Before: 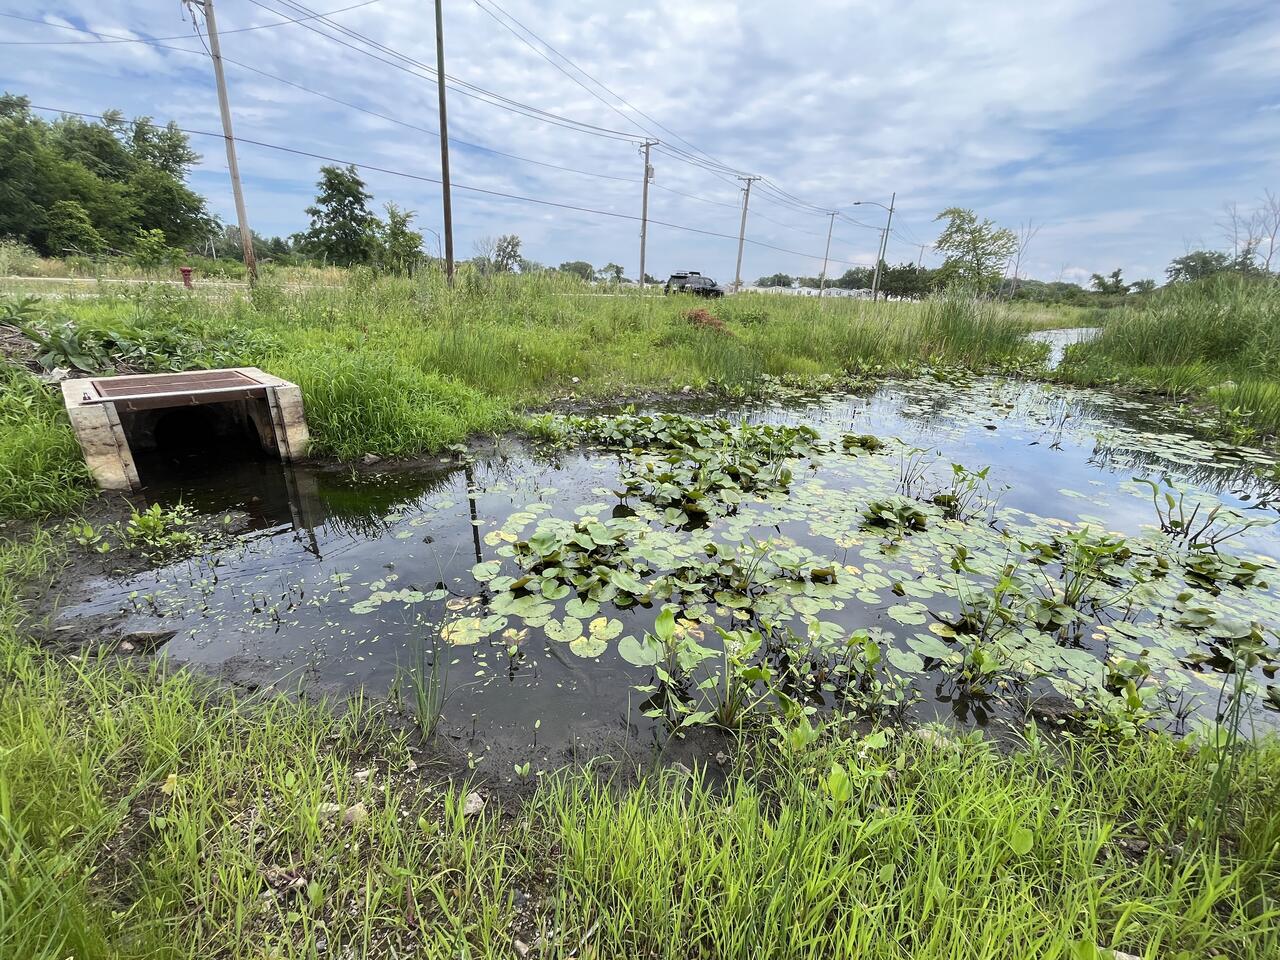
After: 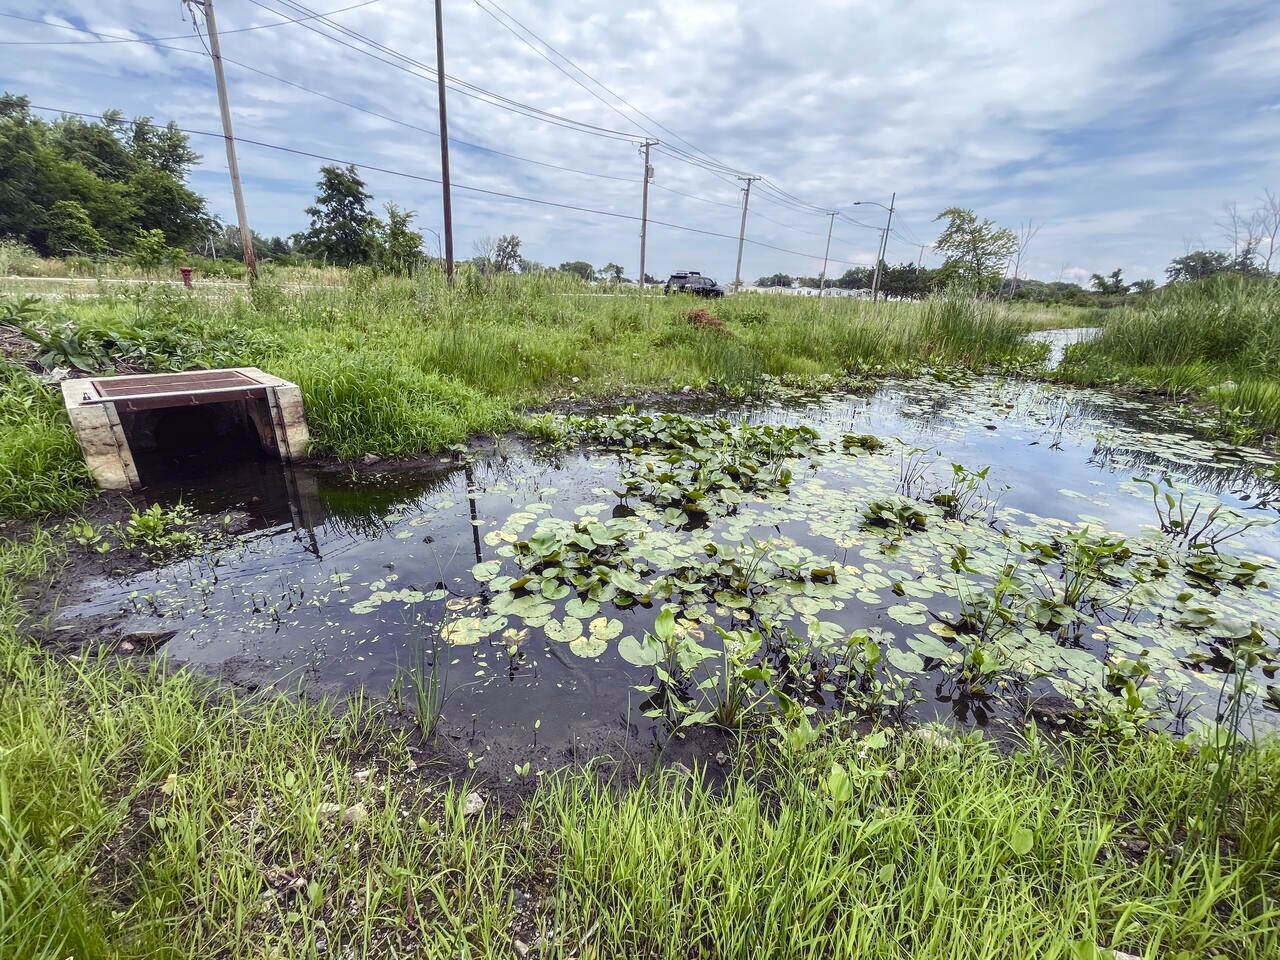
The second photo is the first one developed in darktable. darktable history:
color balance rgb: shadows lift › luminance -21.878%, shadows lift › chroma 9.118%, shadows lift › hue 283.59°, global offset › luminance 0.499%, global offset › hue 57.51°, linear chroma grading › global chroma 0.821%, perceptual saturation grading › global saturation 20%, perceptual saturation grading › highlights -50.163%, perceptual saturation grading › shadows 30.694%, global vibrance 20%
local contrast: on, module defaults
